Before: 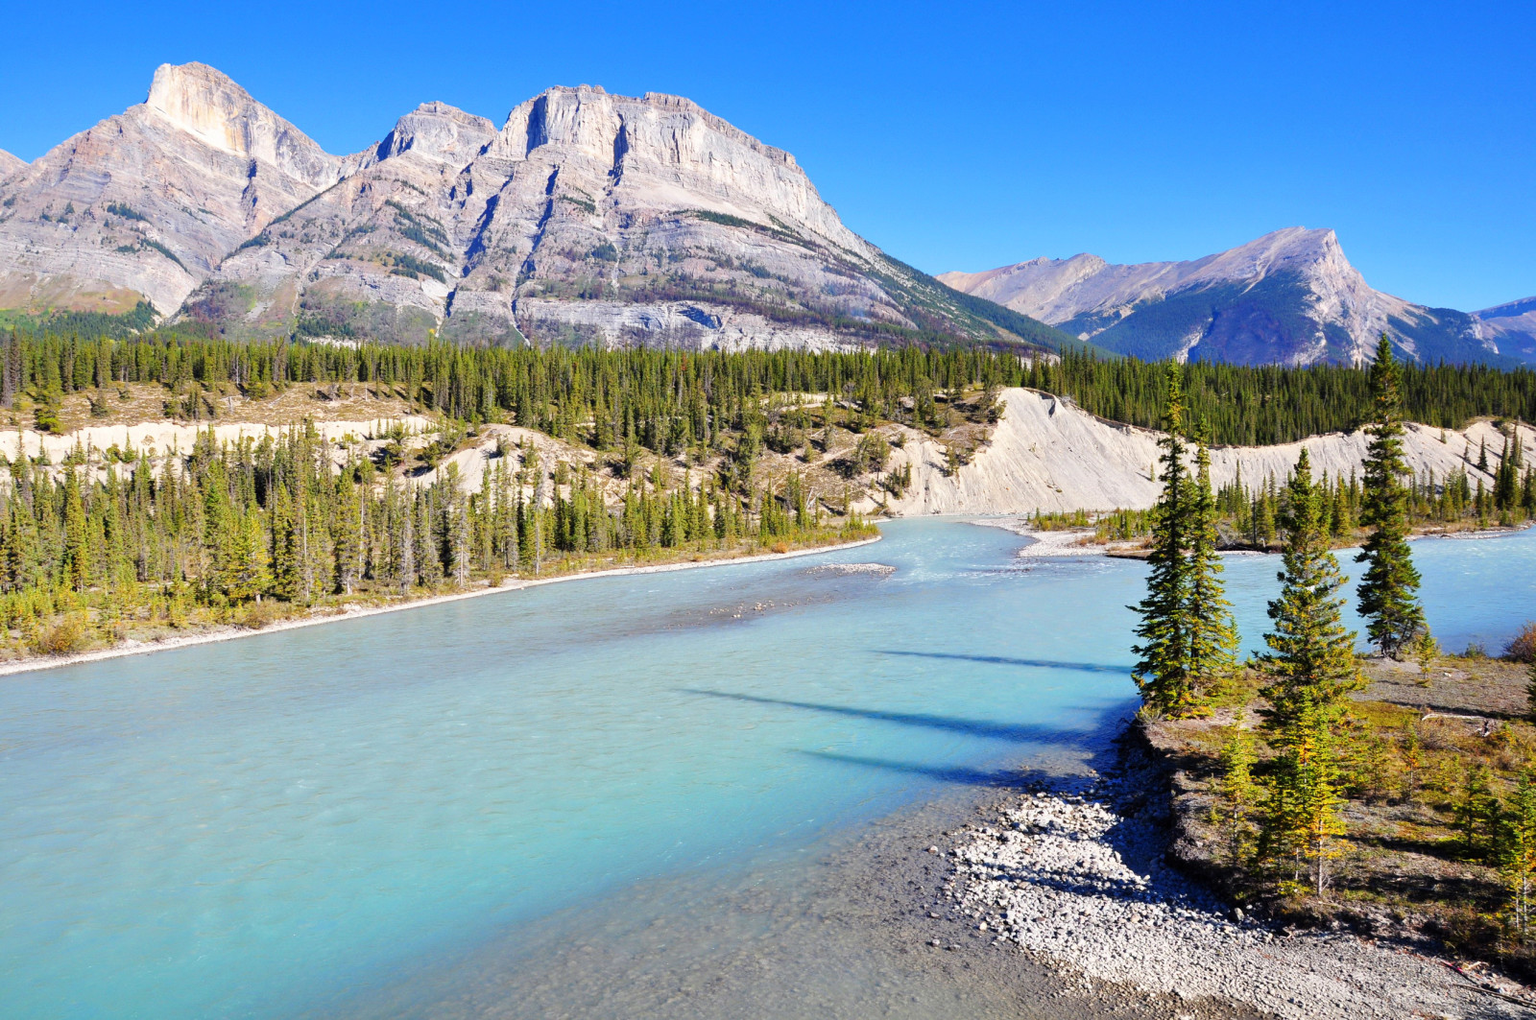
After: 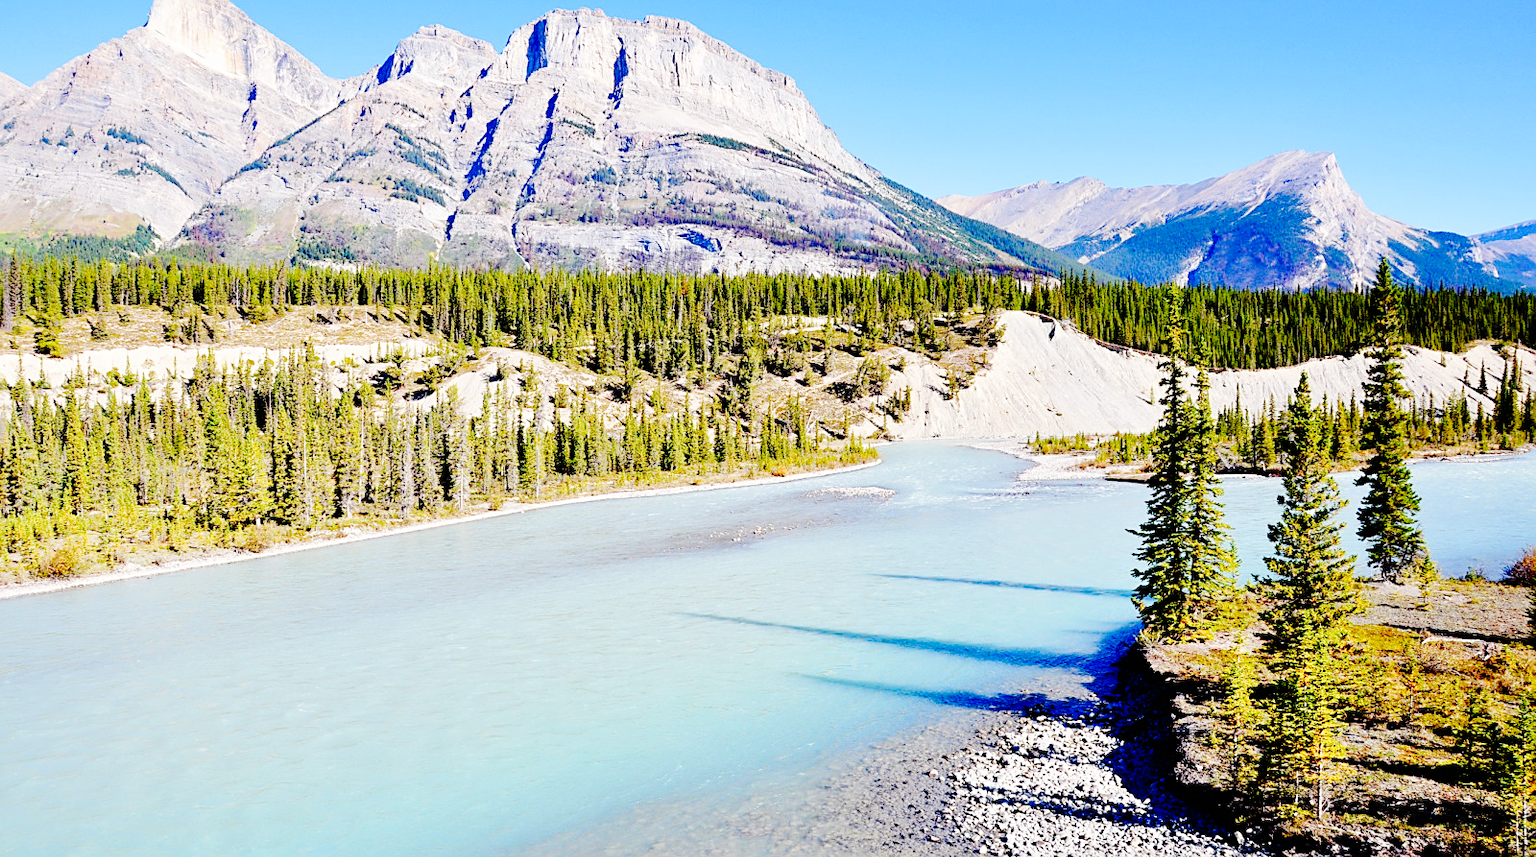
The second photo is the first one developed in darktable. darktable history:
crop: top 7.569%, bottom 8.339%
base curve: curves: ch0 [(0, 0) (0.036, 0.01) (0.123, 0.254) (0.258, 0.504) (0.507, 0.748) (1, 1)], preserve colors none
sharpen: on, module defaults
